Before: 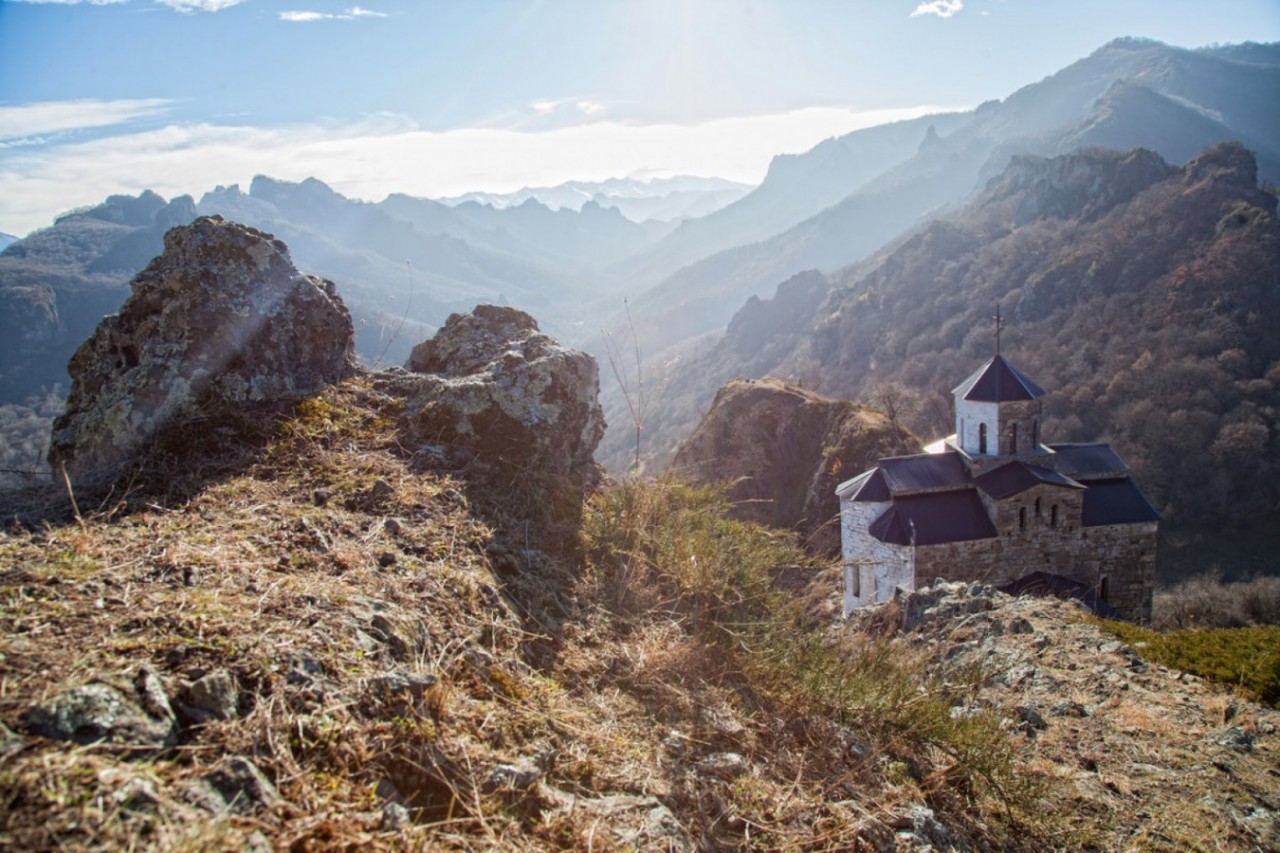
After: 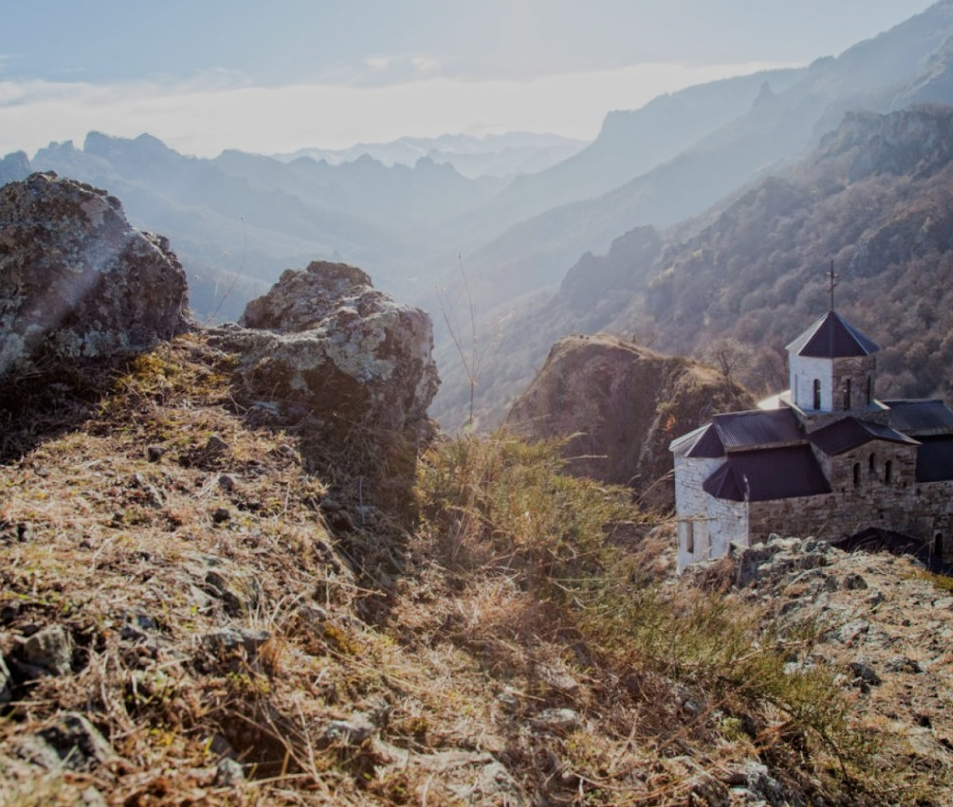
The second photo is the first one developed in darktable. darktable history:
crop and rotate: left 12.973%, top 5.281%, right 12.545%
filmic rgb: black relative exposure -7.34 EV, white relative exposure 5.07 EV, hardness 3.22
